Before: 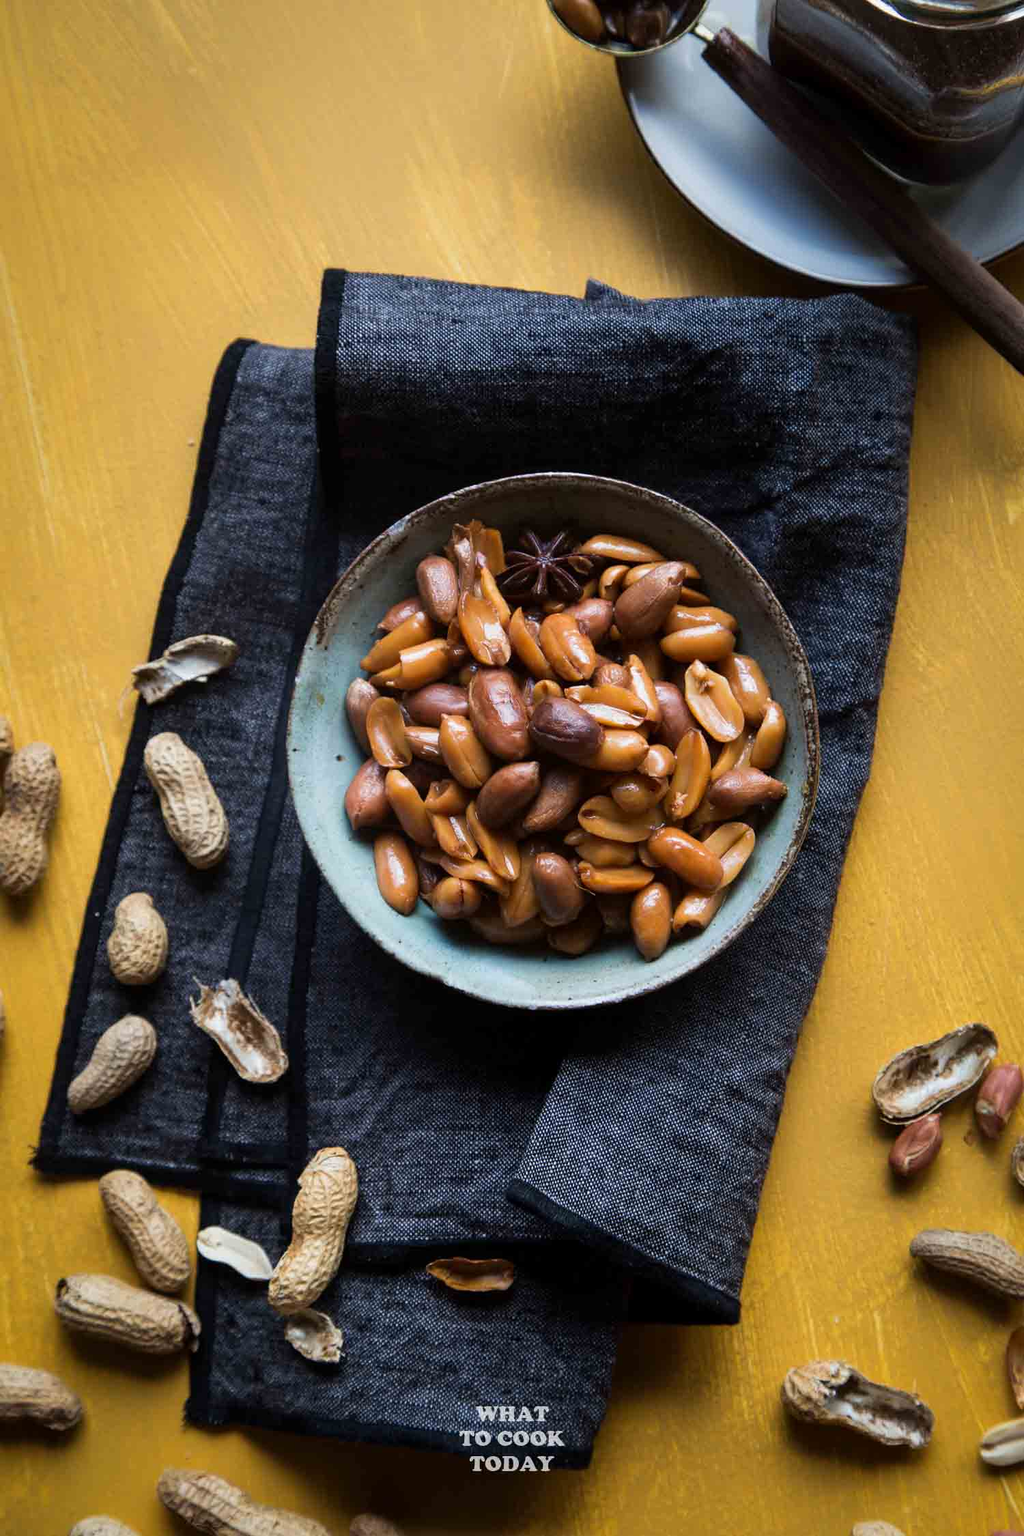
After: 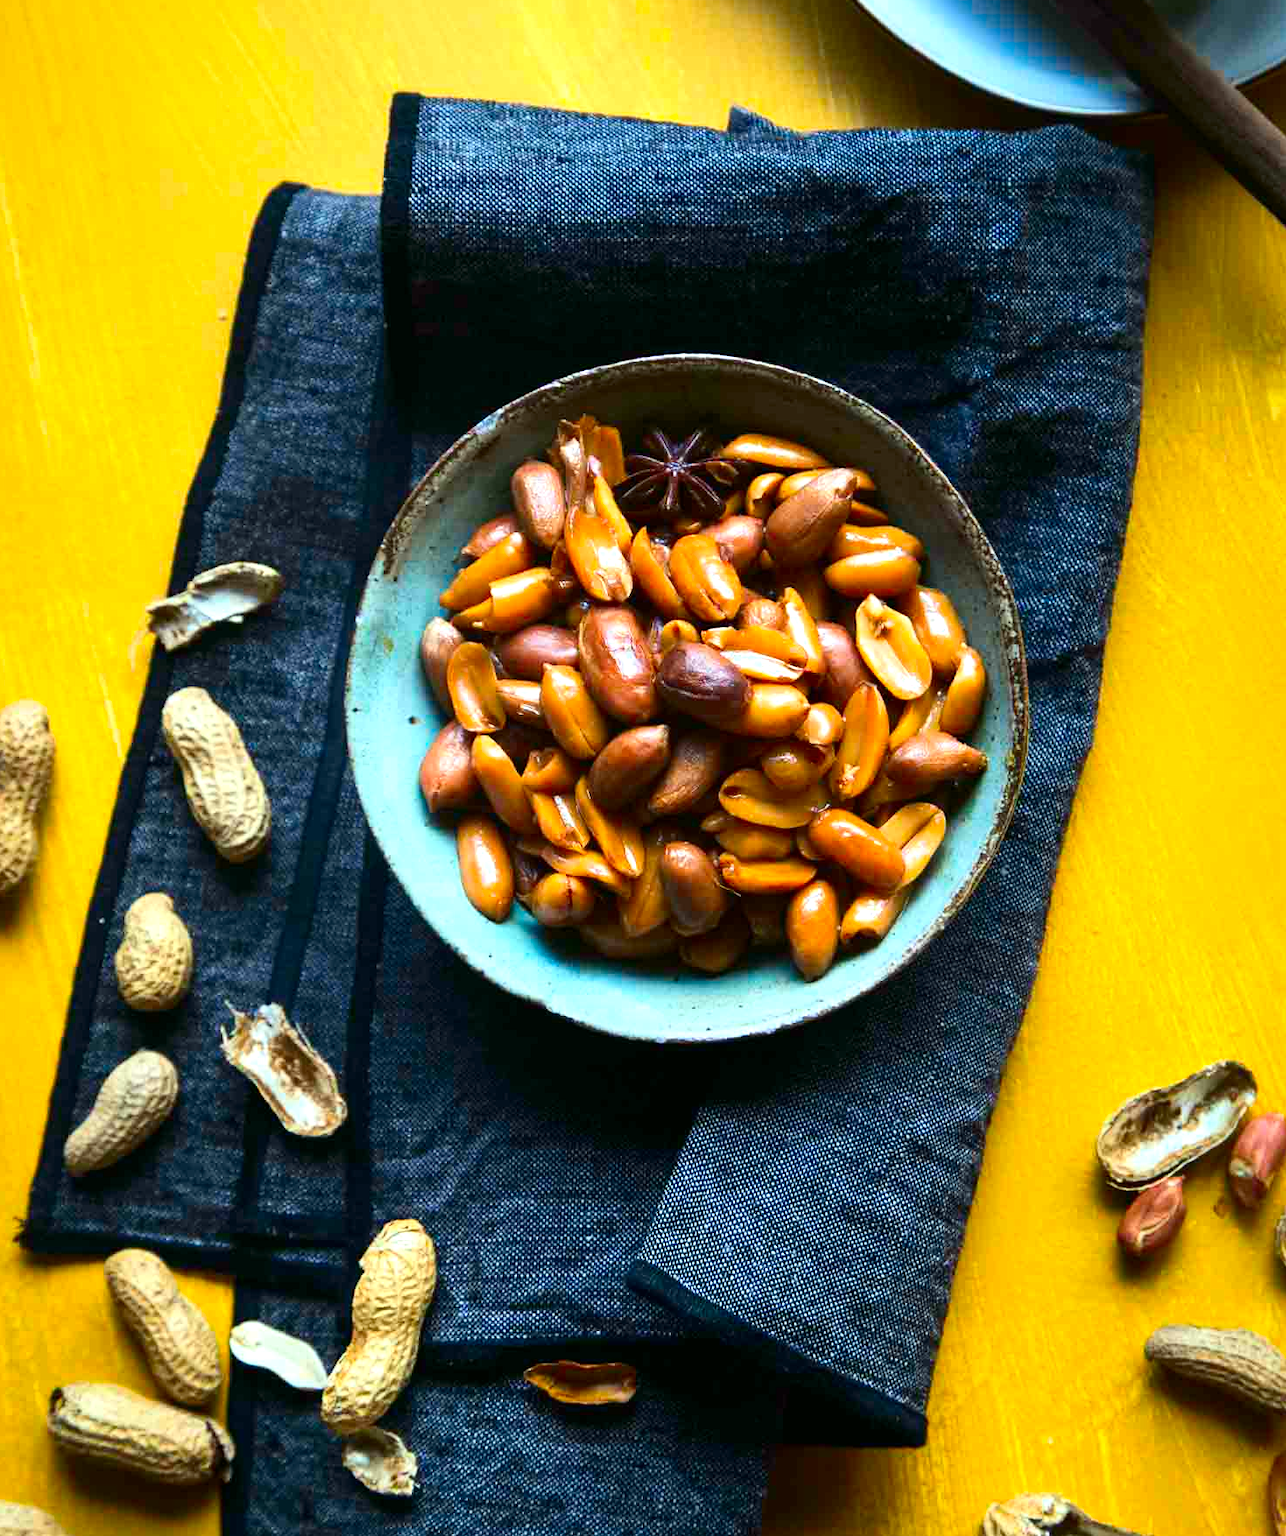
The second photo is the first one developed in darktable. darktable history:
color correction: highlights a* -7.33, highlights b* 1.26, shadows a* -3.55, saturation 1.4
crop and rotate: left 1.814%, top 12.818%, right 0.25%, bottom 9.225%
contrast brightness saturation: contrast 0.15, brightness -0.01, saturation 0.1
exposure: black level correction 0, exposure 0.7 EV, compensate exposure bias true, compensate highlight preservation false
